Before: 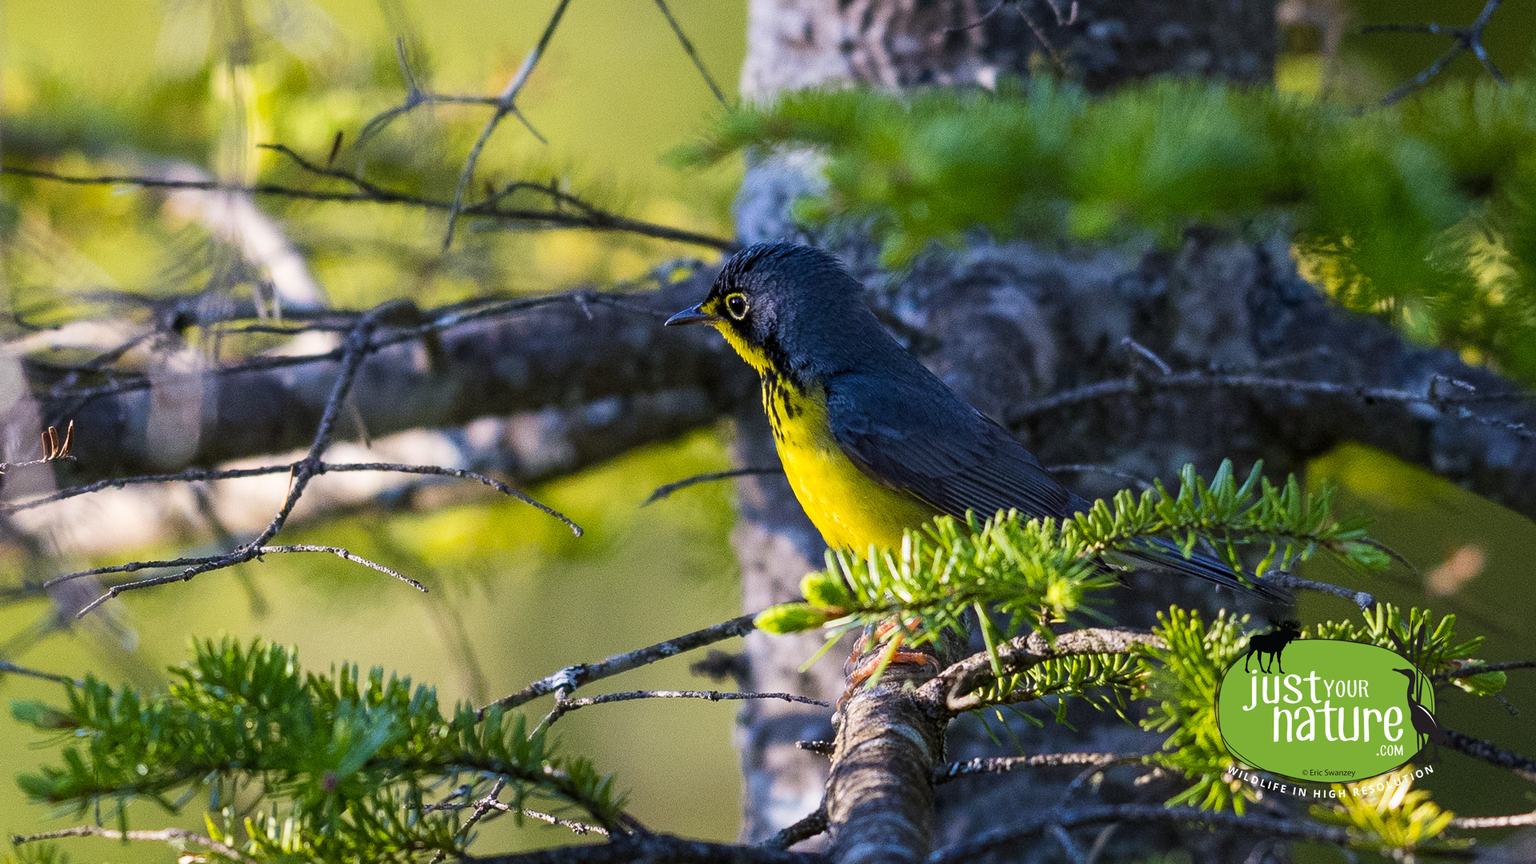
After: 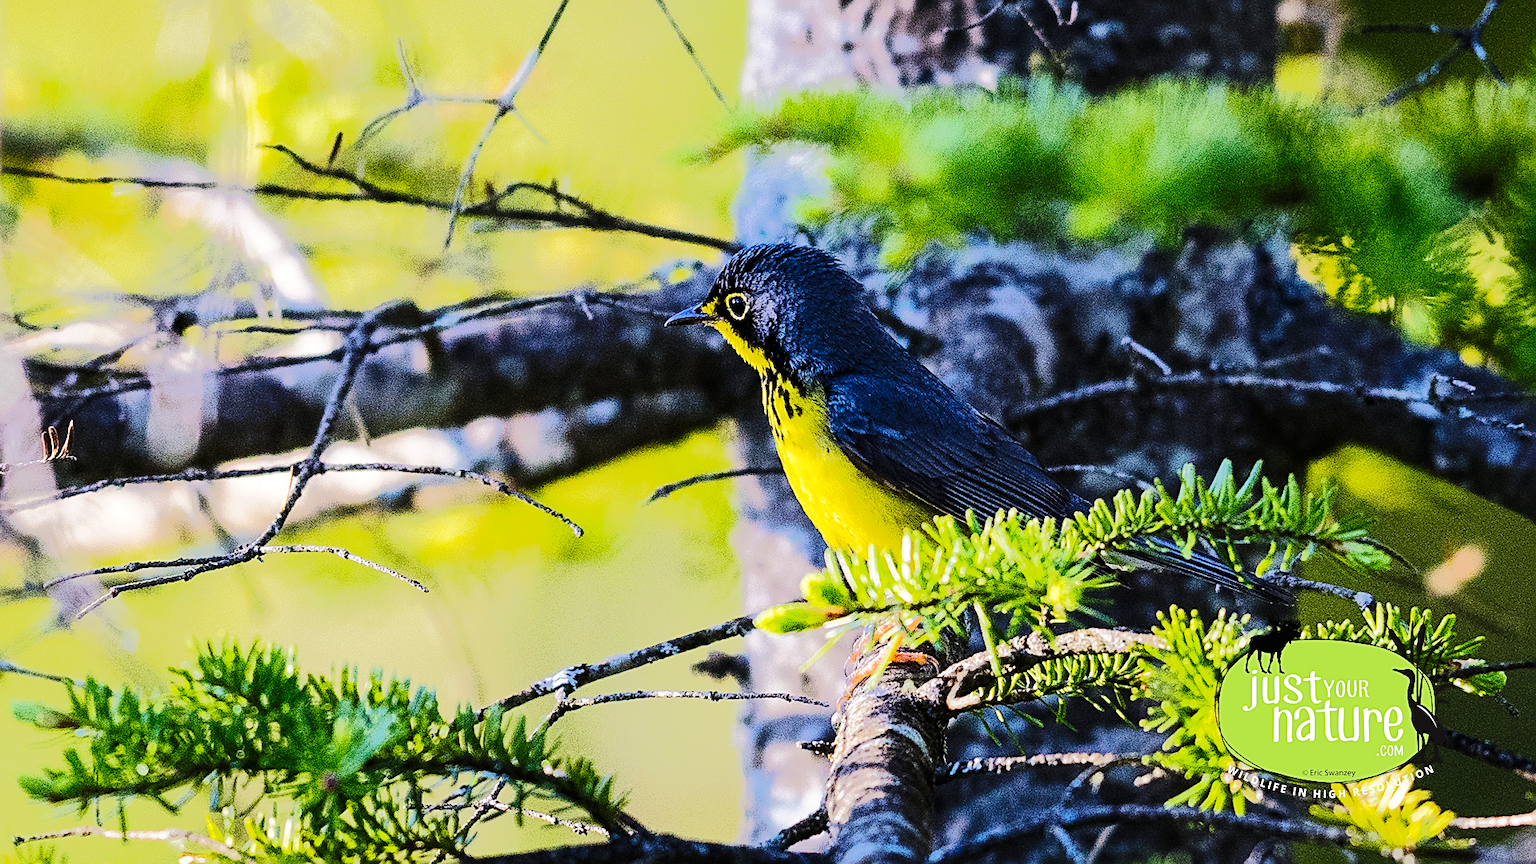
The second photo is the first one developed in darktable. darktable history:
sharpen: on, module defaults
base curve: curves: ch0 [(0, 0) (0.036, 0.025) (0.121, 0.166) (0.206, 0.329) (0.605, 0.79) (1, 1)], preserve colors none
tone equalizer: -8 EV -0.508 EV, -7 EV -0.342 EV, -6 EV -0.049 EV, -5 EV 0.404 EV, -4 EV 0.955 EV, -3 EV 0.812 EV, -2 EV -0.011 EV, -1 EV 0.134 EV, +0 EV -0.025 EV, edges refinement/feathering 500, mask exposure compensation -1.57 EV, preserve details no
